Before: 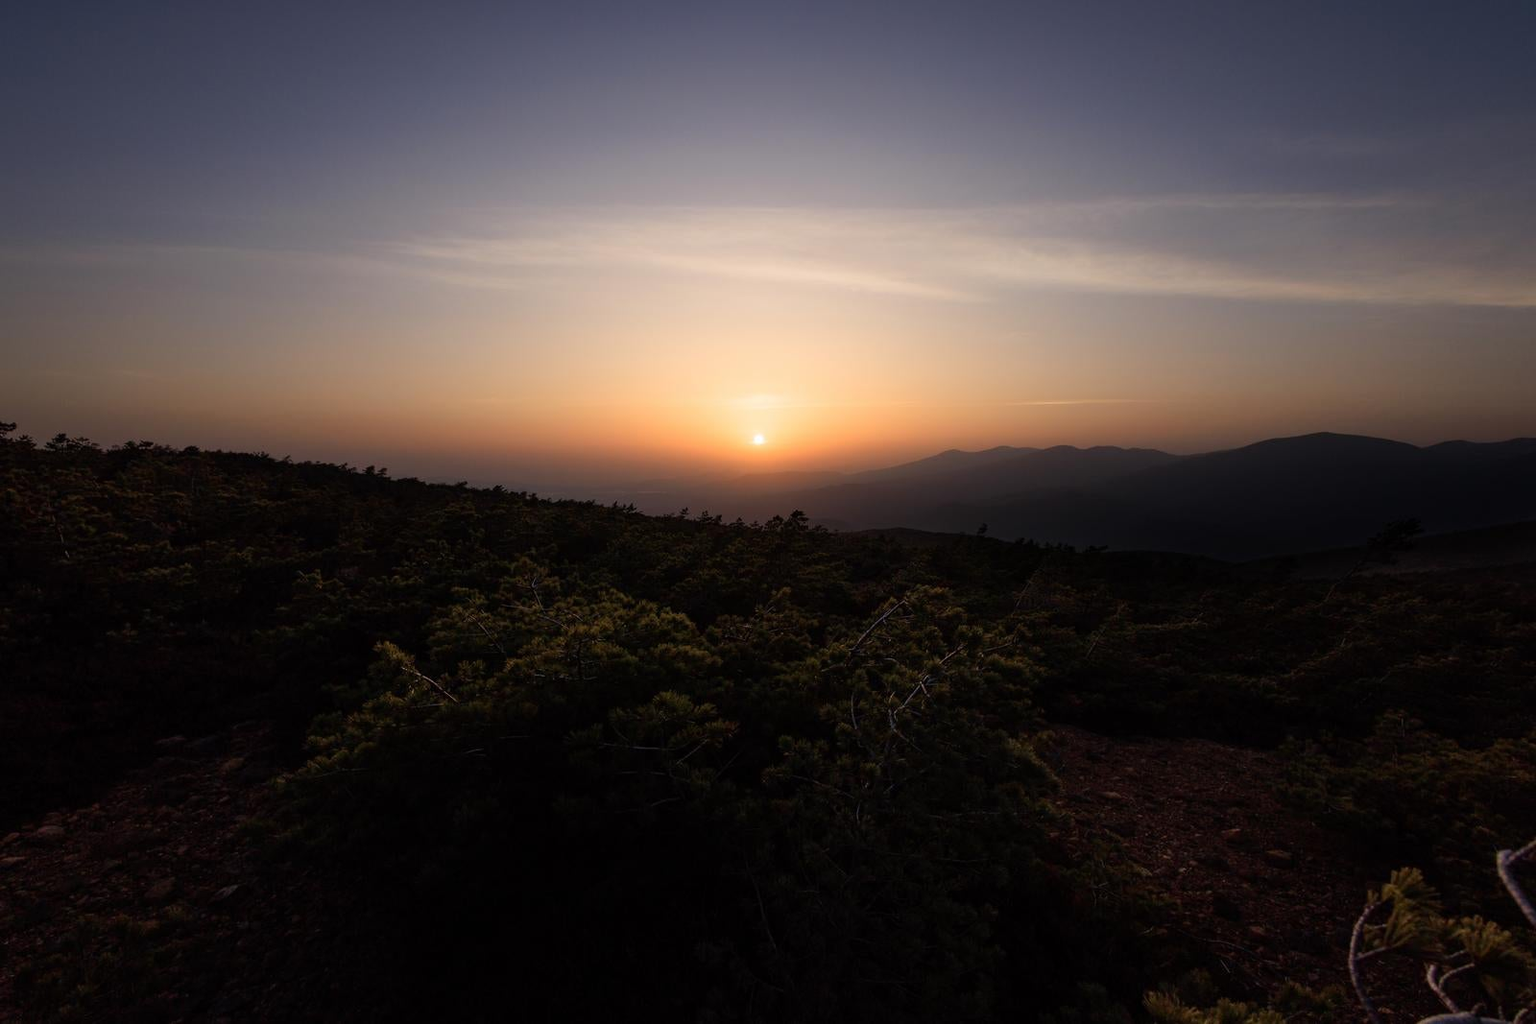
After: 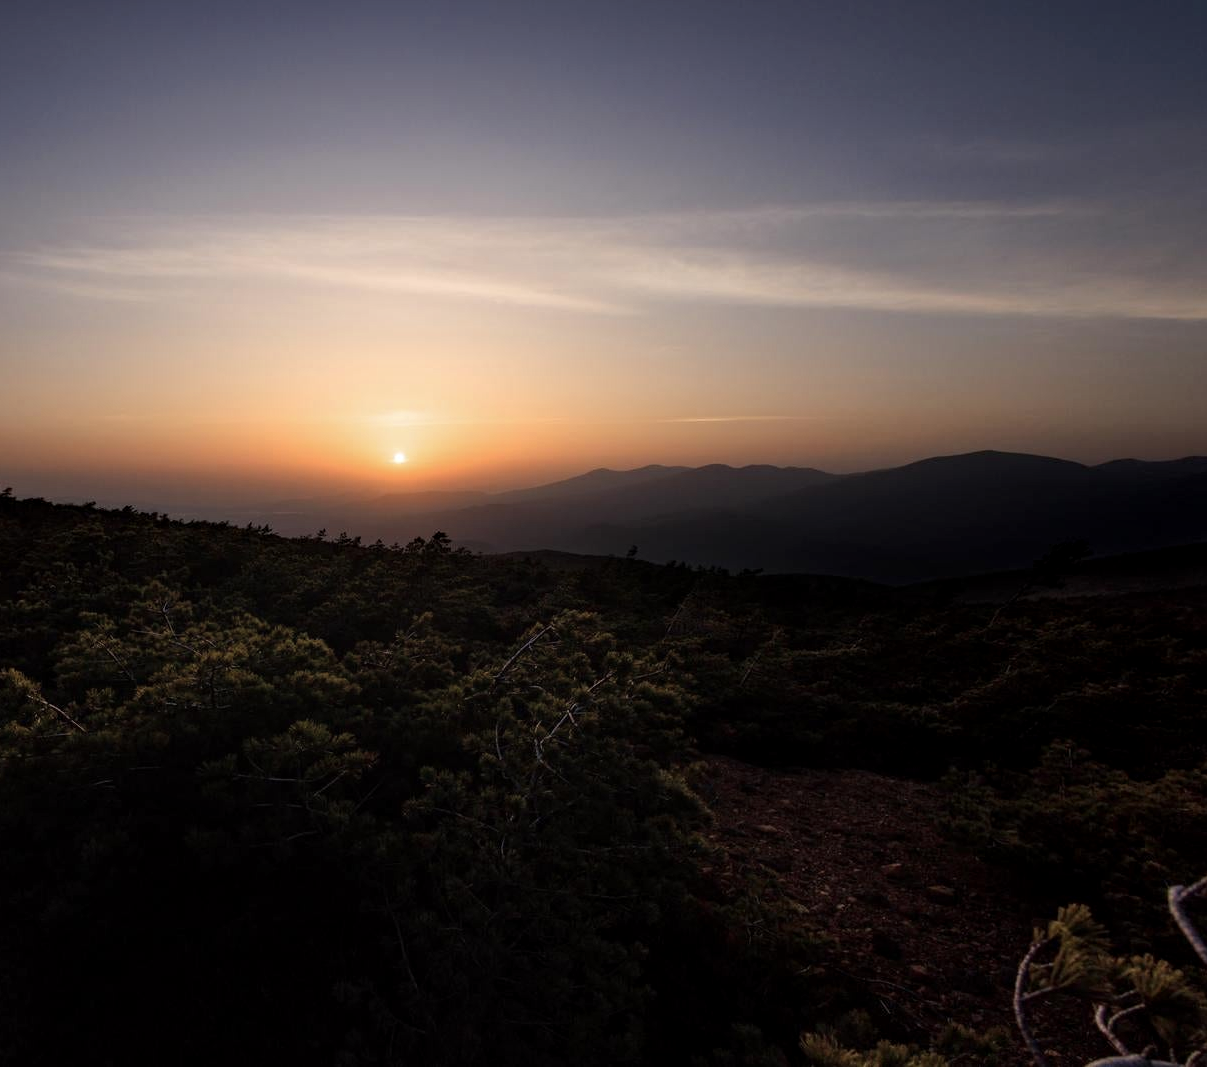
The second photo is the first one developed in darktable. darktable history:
crop and rotate: left 24.557%
local contrast: detail 130%
contrast brightness saturation: saturation -0.055
